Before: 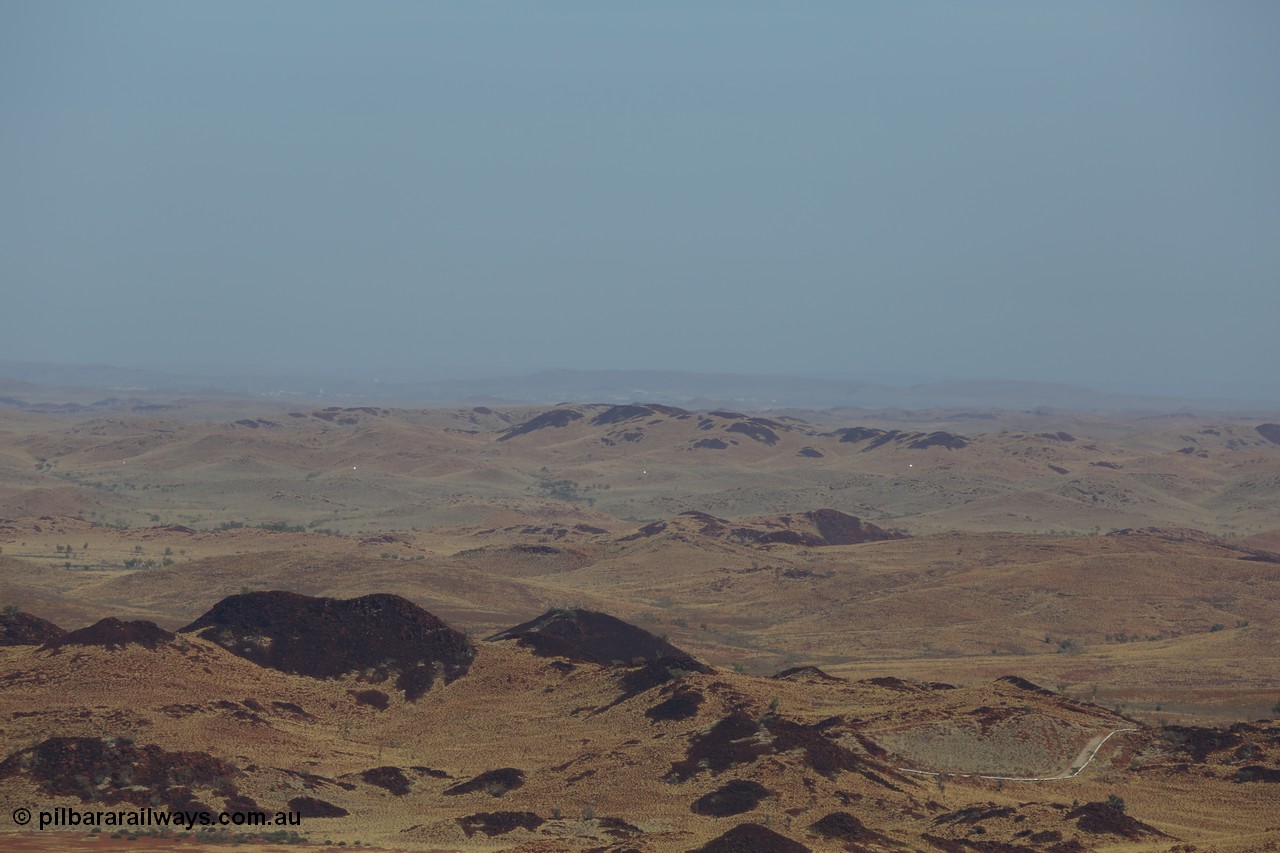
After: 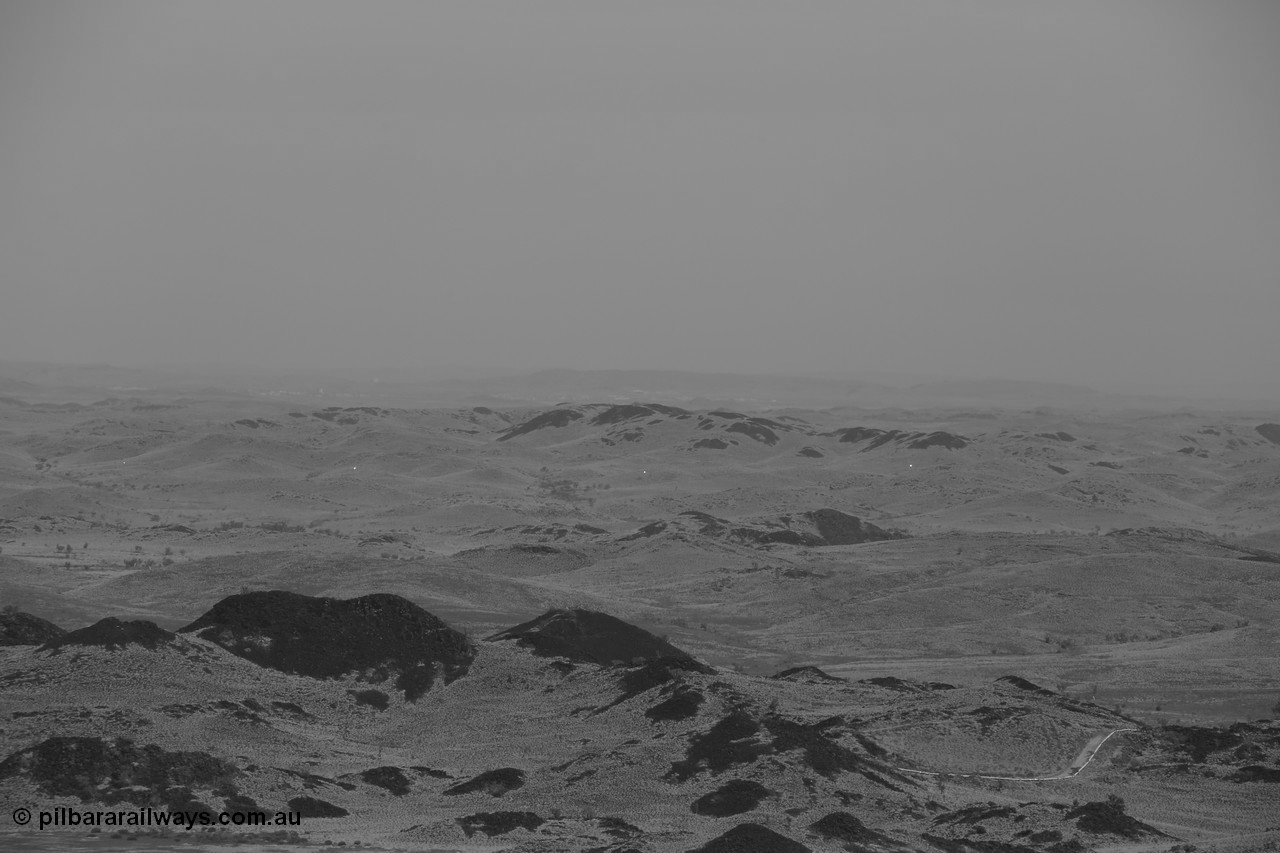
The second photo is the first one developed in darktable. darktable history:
vignetting: fall-off start 100%, fall-off radius 71%, brightness -0.434, saturation -0.2, width/height ratio 1.178, dithering 8-bit output, unbound false
monochrome: a 14.95, b -89.96
